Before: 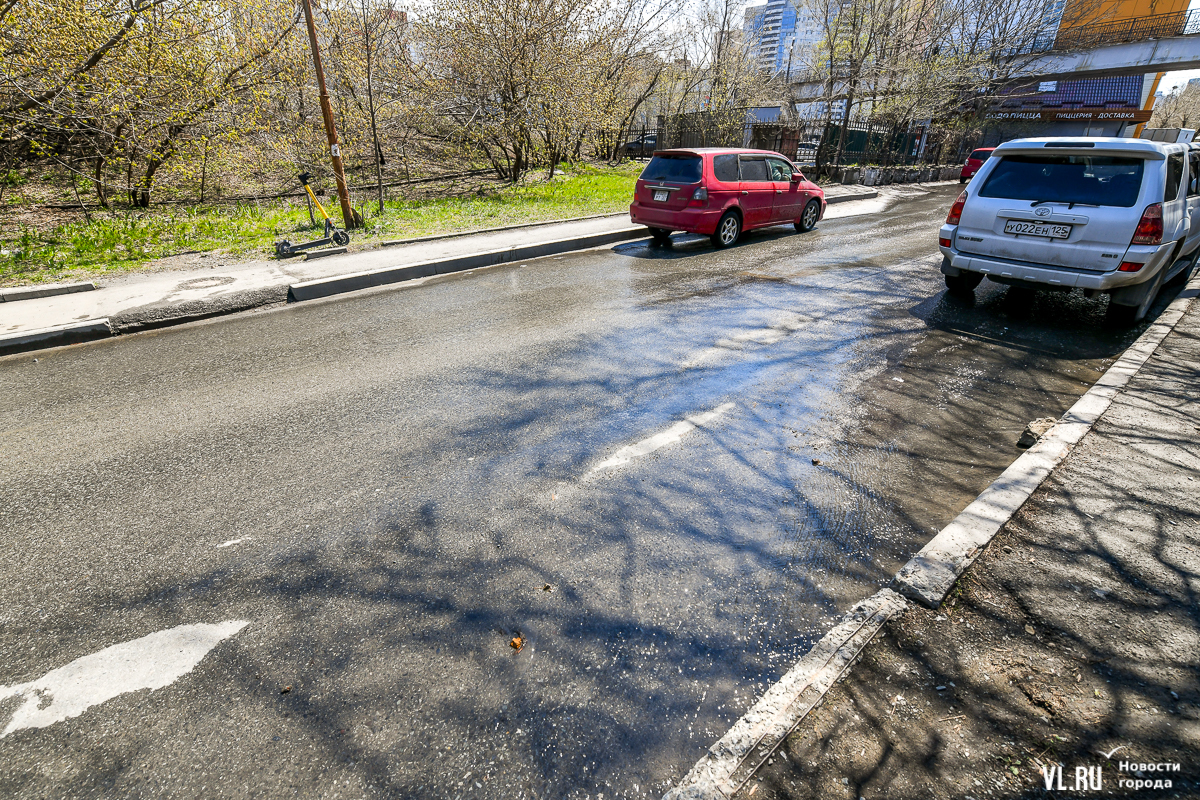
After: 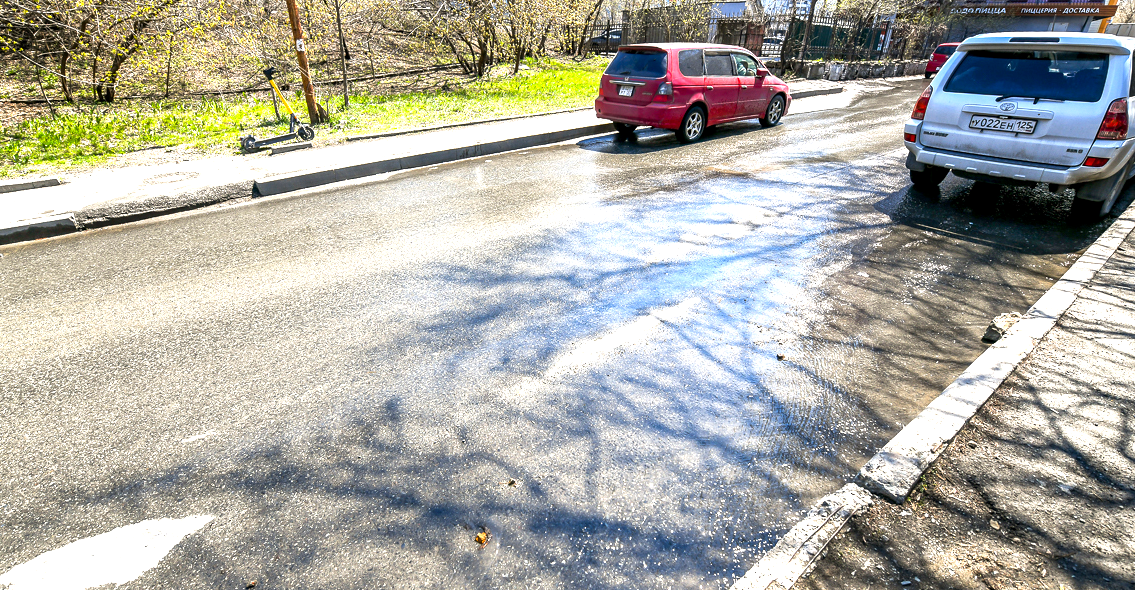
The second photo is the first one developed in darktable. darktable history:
exposure: black level correction 0.001, exposure 1.04 EV, compensate highlight preservation false
crop and rotate: left 2.944%, top 13.295%, right 2.39%, bottom 12.891%
